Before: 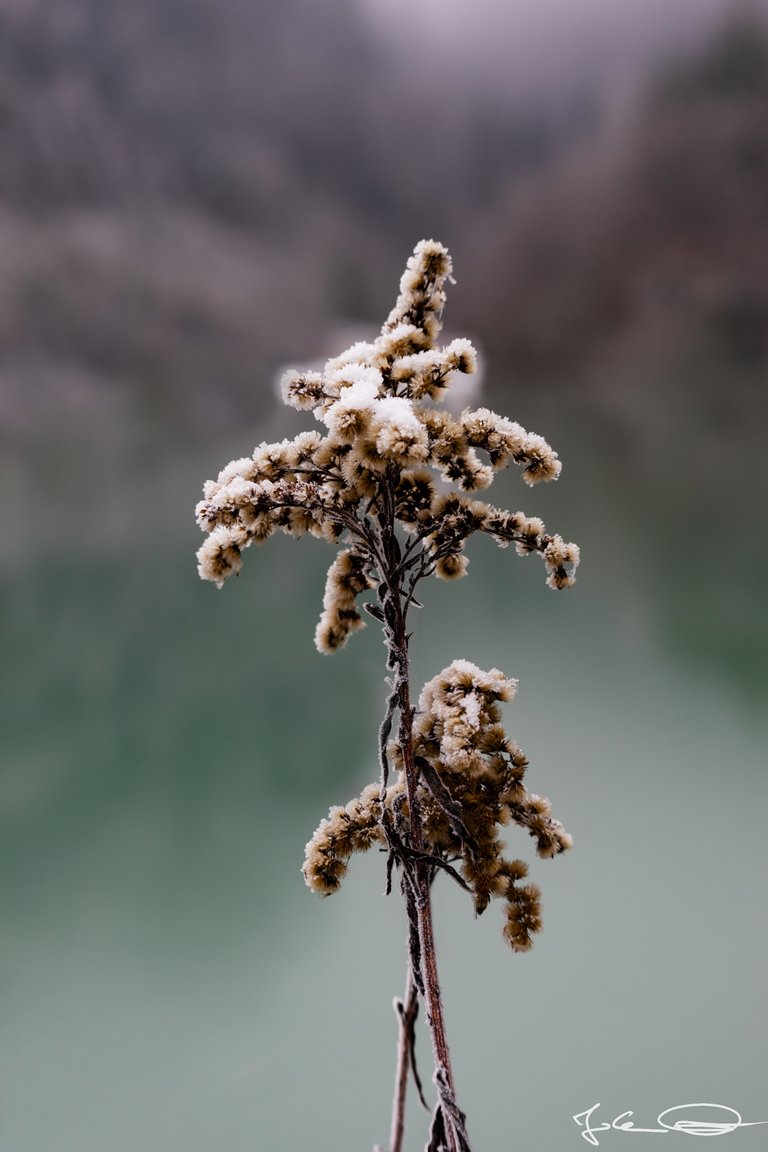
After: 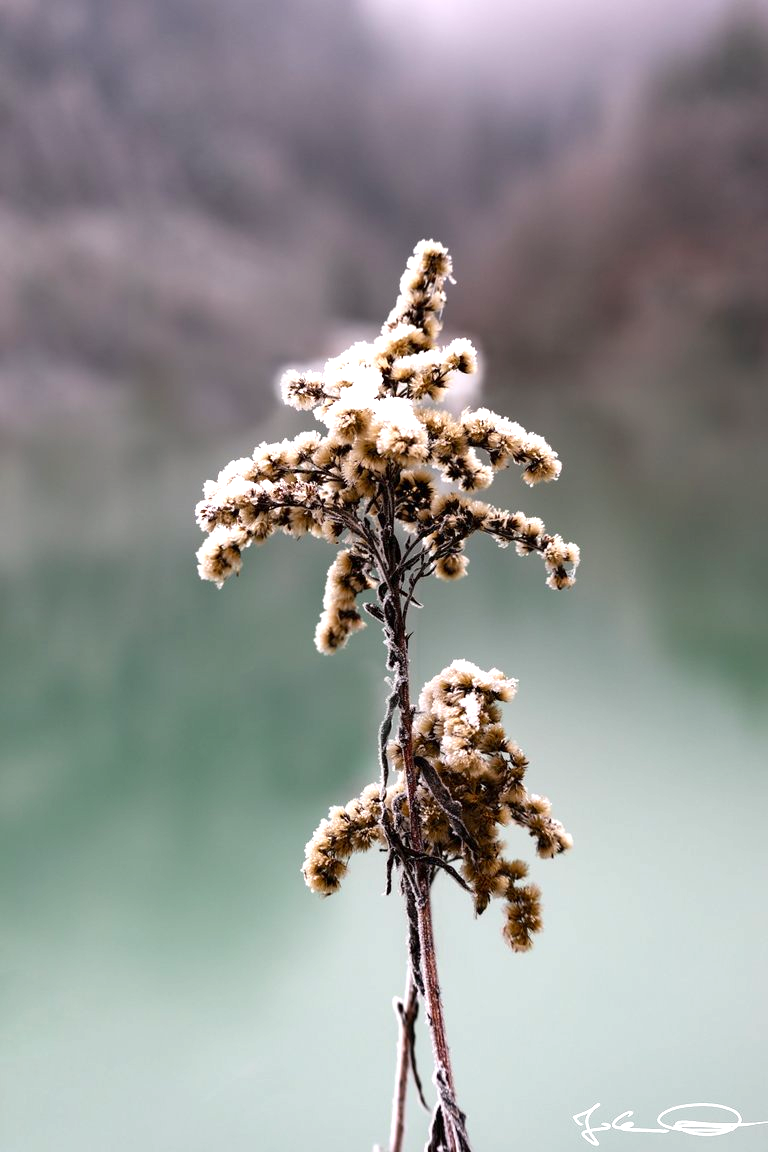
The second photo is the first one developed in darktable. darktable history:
exposure: exposure 1 EV, compensate highlight preservation false
